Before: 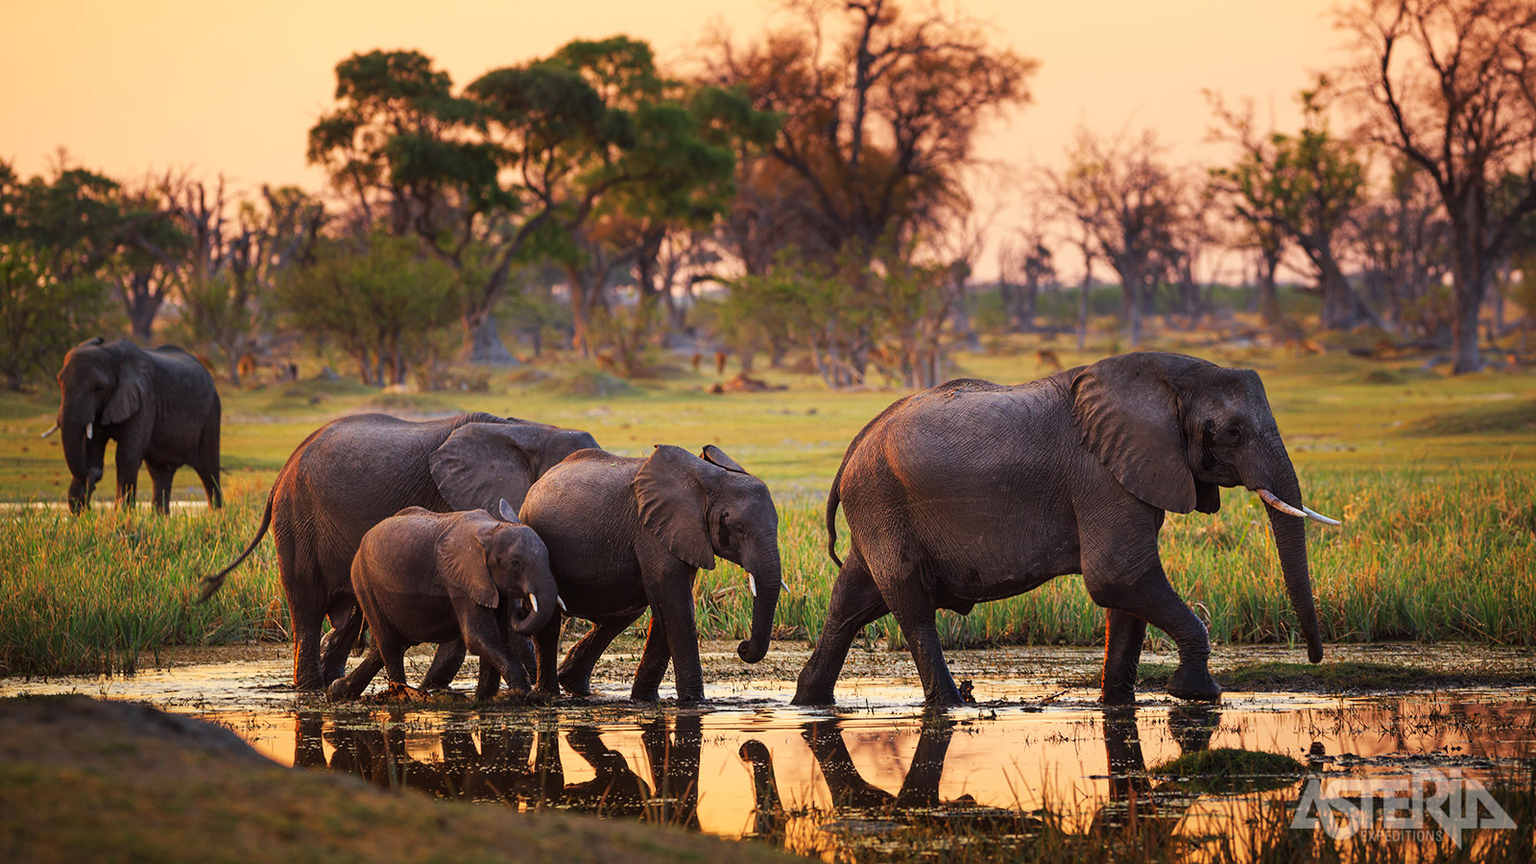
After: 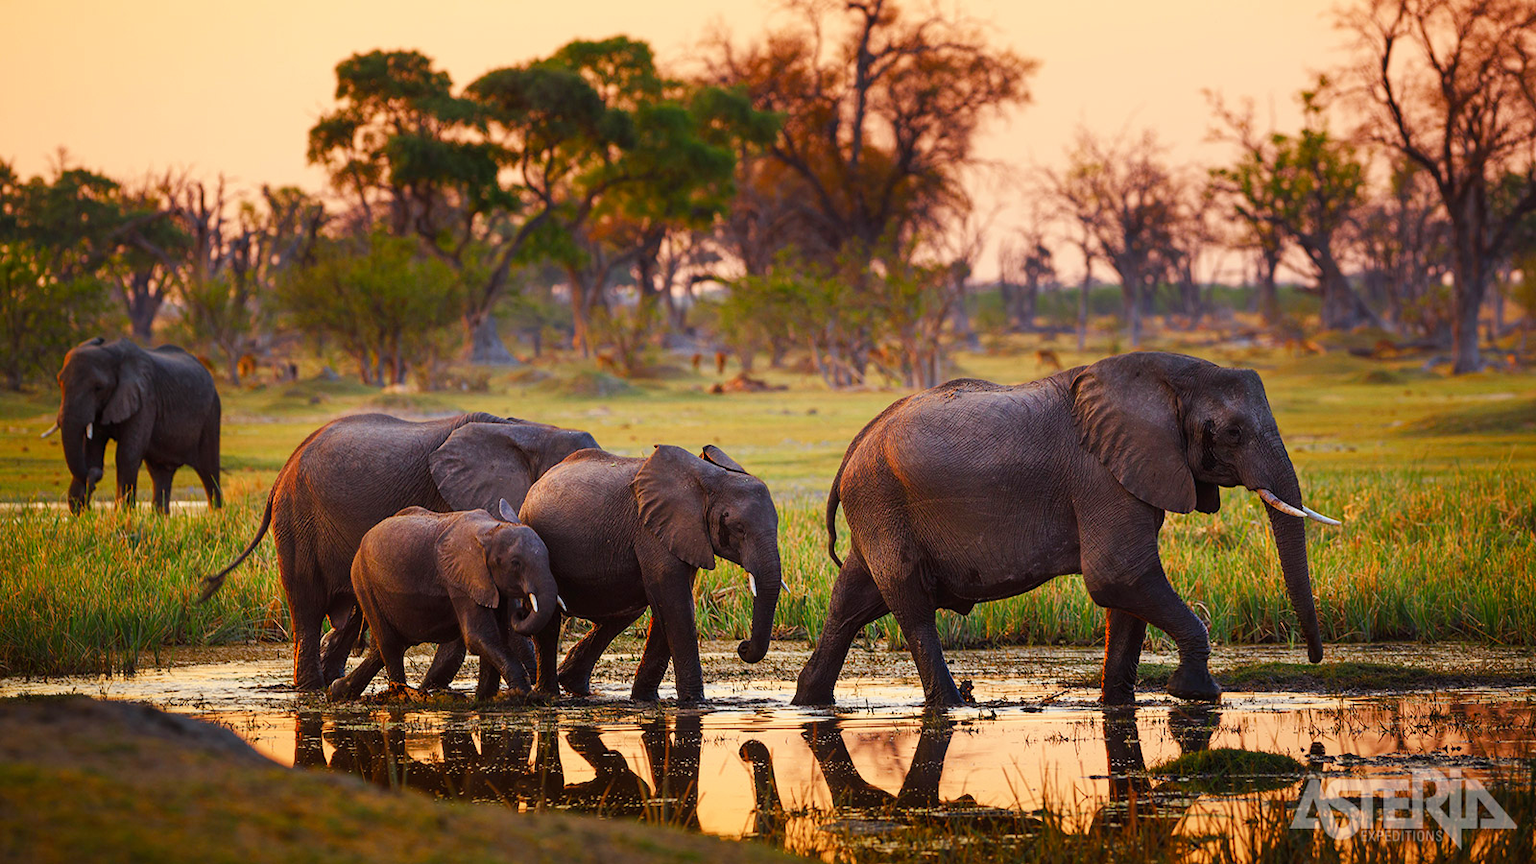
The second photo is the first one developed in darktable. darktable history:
color balance rgb: perceptual saturation grading › global saturation 20%, perceptual saturation grading › highlights -25.743%, perceptual saturation grading › shadows 25.288%
